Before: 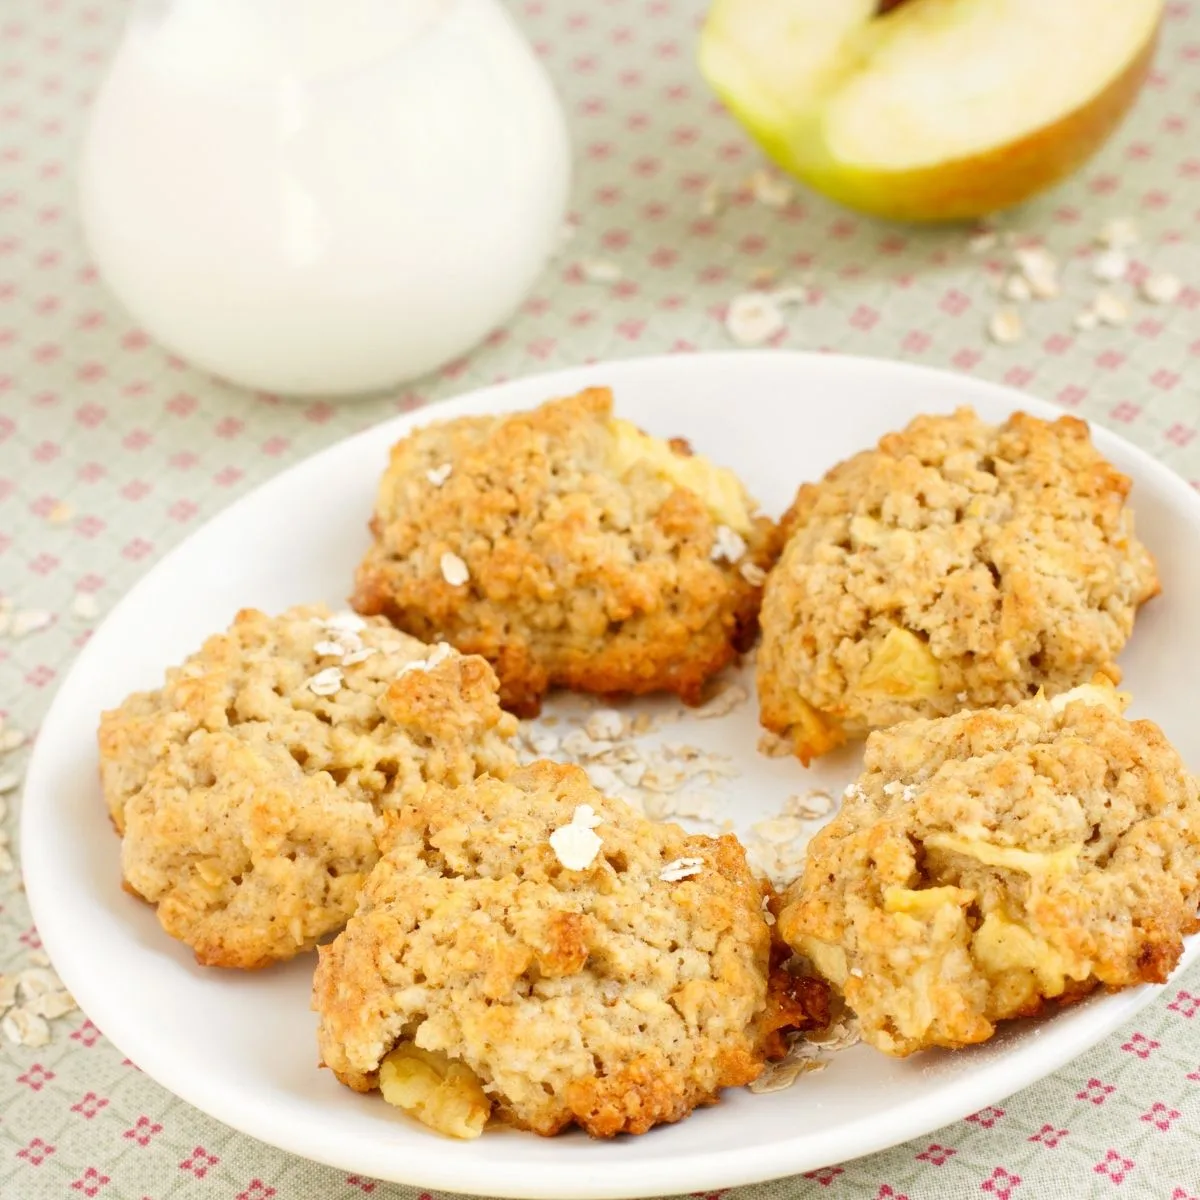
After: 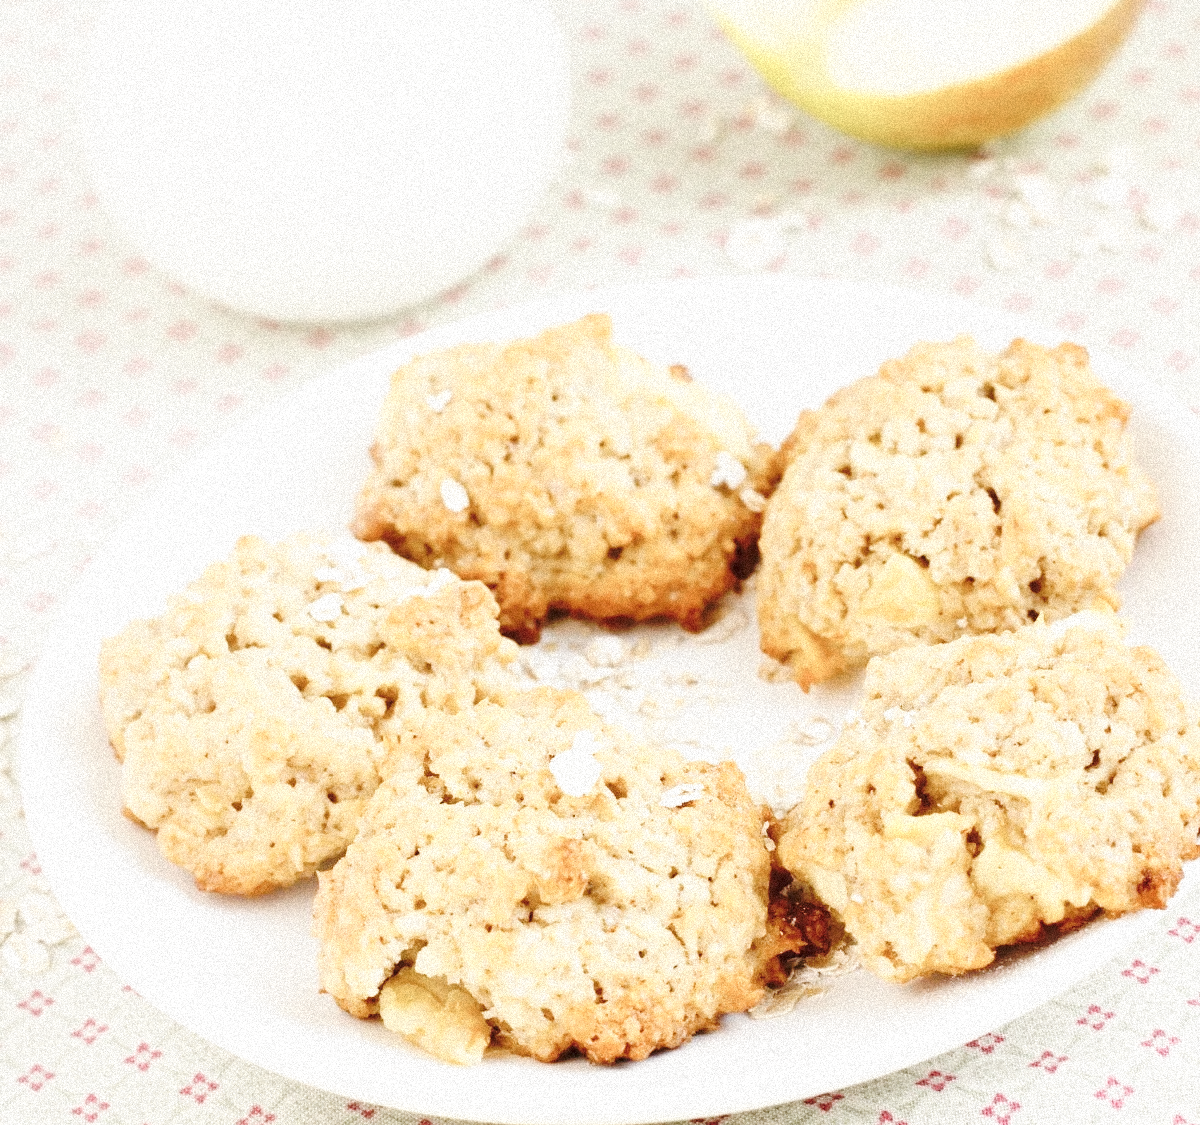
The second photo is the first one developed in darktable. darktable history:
crop and rotate: top 6.25%
tone curve: curves: ch0 [(0, 0) (0.003, 0.003) (0.011, 0.012) (0.025, 0.026) (0.044, 0.046) (0.069, 0.072) (0.1, 0.104) (0.136, 0.141) (0.177, 0.185) (0.224, 0.247) (0.277, 0.335) (0.335, 0.447) (0.399, 0.539) (0.468, 0.636) (0.543, 0.723) (0.623, 0.803) (0.709, 0.873) (0.801, 0.936) (0.898, 0.978) (1, 1)], preserve colors none
grain: strength 35%, mid-tones bias 0%
contrast brightness saturation: contrast 0.1, saturation -0.36
